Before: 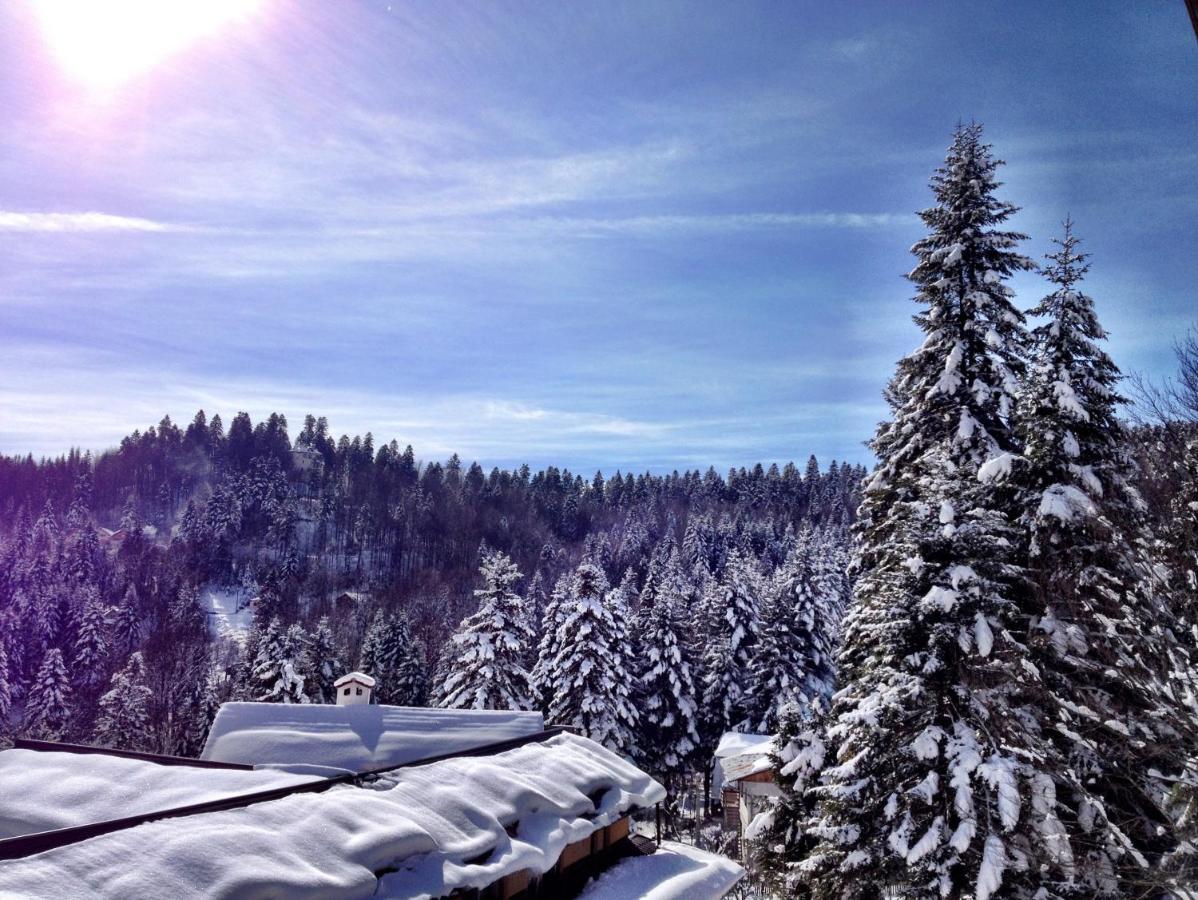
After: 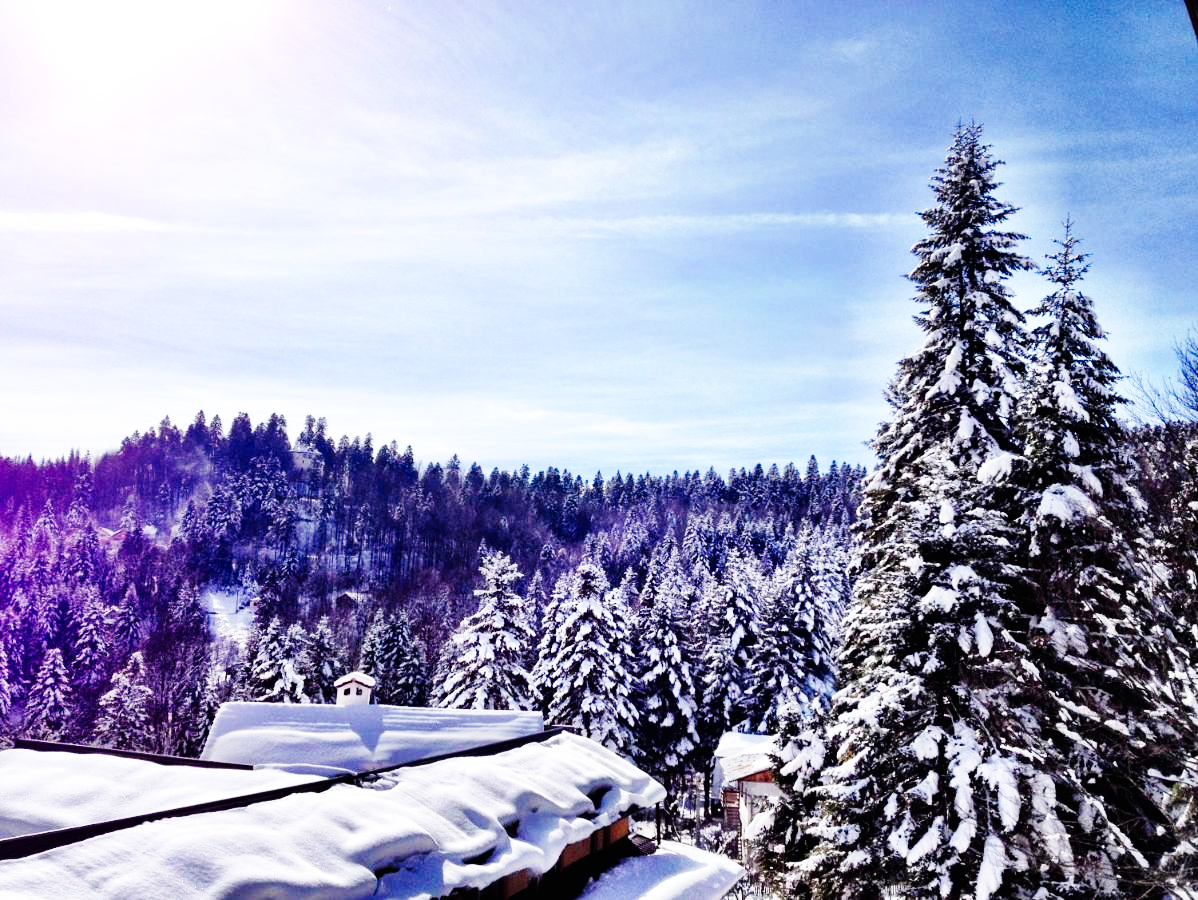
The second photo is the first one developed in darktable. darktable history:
base curve: curves: ch0 [(0, 0) (0, 0) (0.002, 0.001) (0.008, 0.003) (0.019, 0.011) (0.037, 0.037) (0.064, 0.11) (0.102, 0.232) (0.152, 0.379) (0.216, 0.524) (0.296, 0.665) (0.394, 0.789) (0.512, 0.881) (0.651, 0.945) (0.813, 0.986) (1, 1)], preserve colors none
